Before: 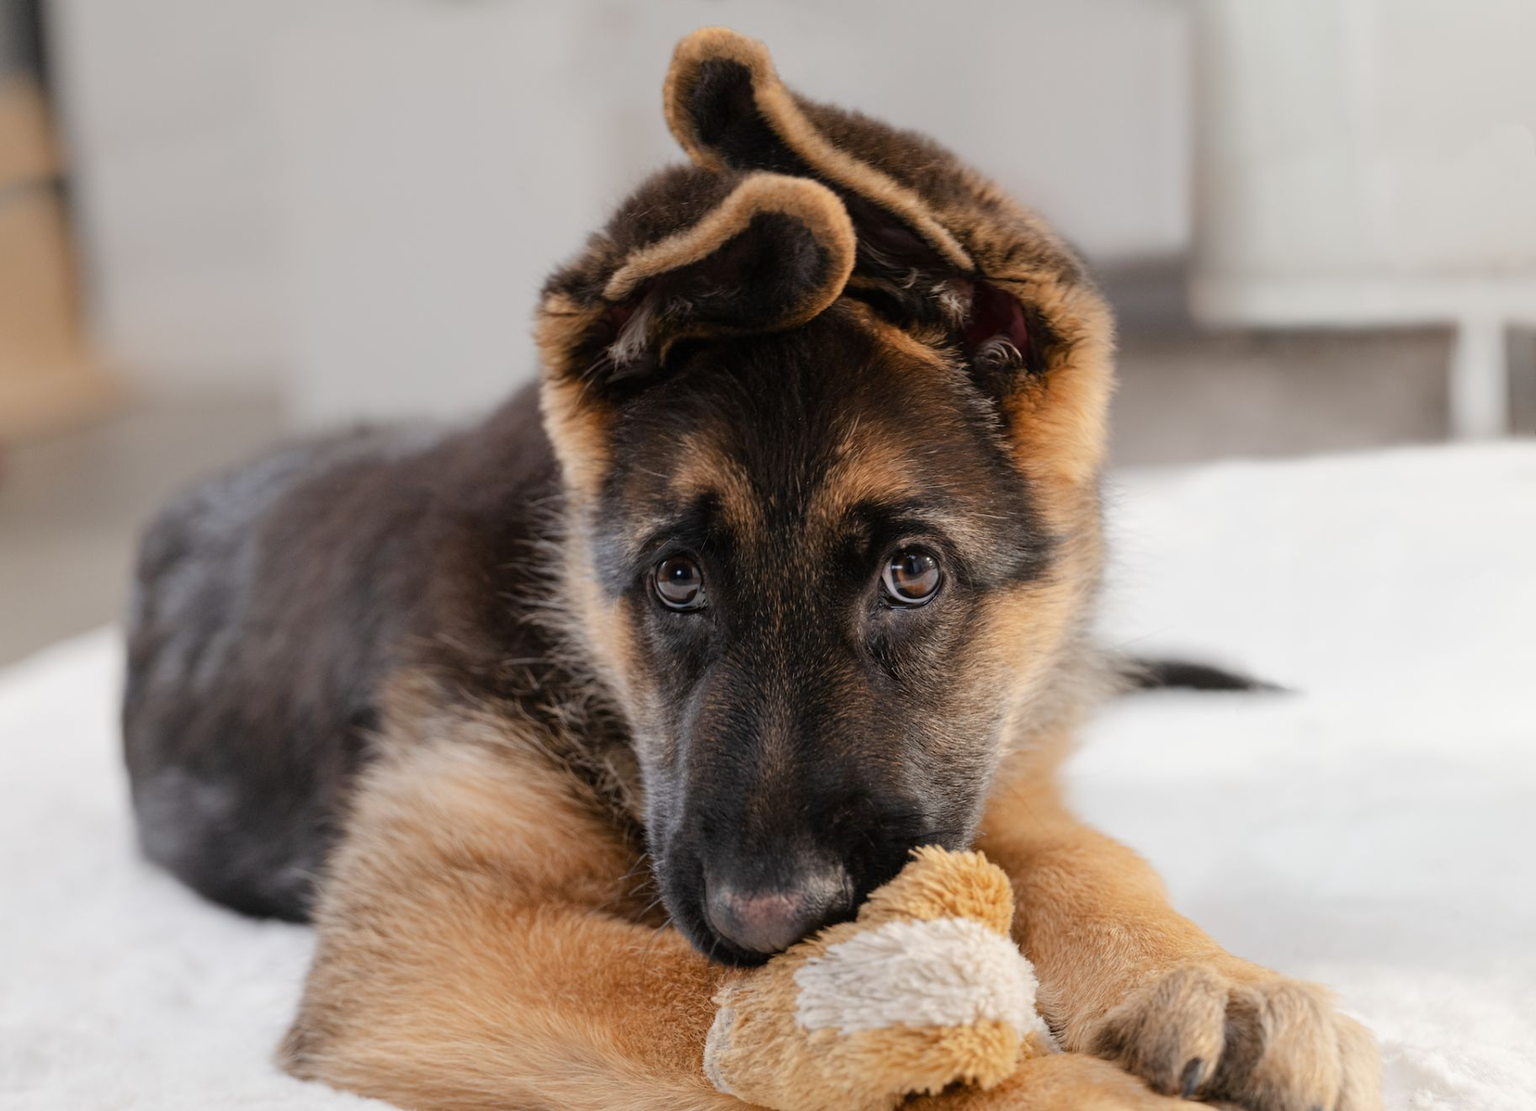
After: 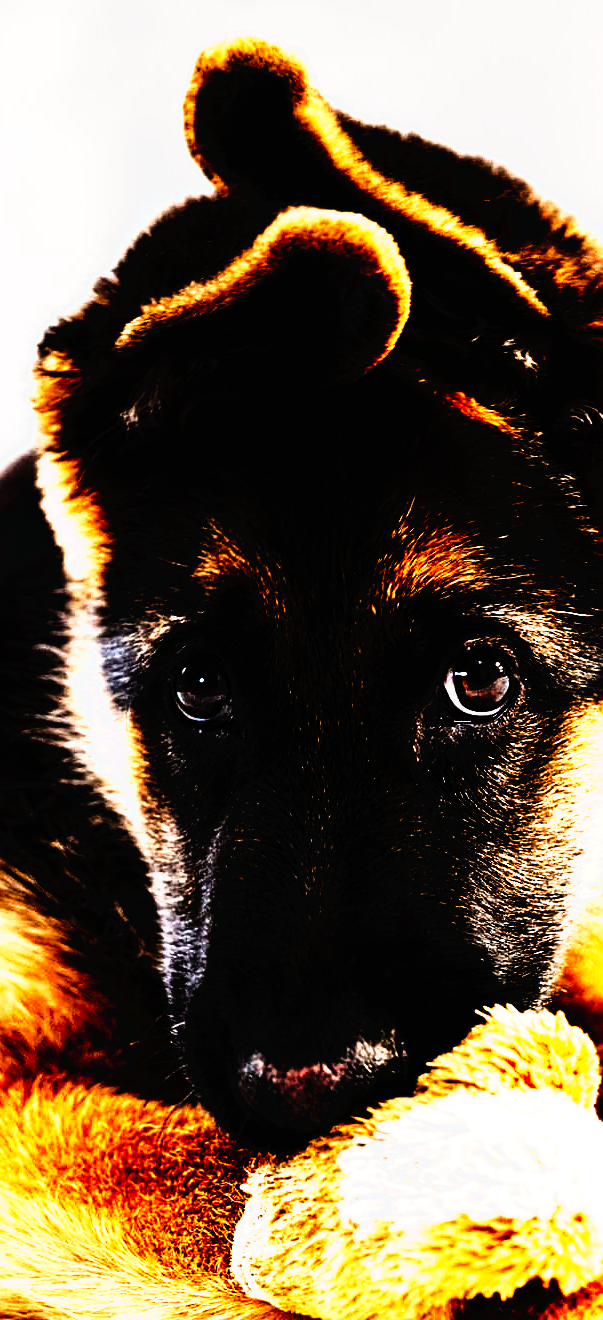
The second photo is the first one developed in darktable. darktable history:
crop: left 33.161%, right 33.75%
tone equalizer: -8 EV -1.12 EV, -7 EV -0.994 EV, -6 EV -0.883 EV, -5 EV -0.566 EV, -3 EV 0.609 EV, -2 EV 0.851 EV, -1 EV 0.986 EV, +0 EV 1.07 EV, edges refinement/feathering 500, mask exposure compensation -1.57 EV, preserve details no
tone curve: curves: ch0 [(0, 0) (0.003, 0.005) (0.011, 0.005) (0.025, 0.006) (0.044, 0.008) (0.069, 0.01) (0.1, 0.012) (0.136, 0.015) (0.177, 0.019) (0.224, 0.017) (0.277, 0.015) (0.335, 0.018) (0.399, 0.043) (0.468, 0.118) (0.543, 0.349) (0.623, 0.591) (0.709, 0.88) (0.801, 0.983) (0.898, 0.973) (1, 1)], preserve colors none
sharpen: on, module defaults
